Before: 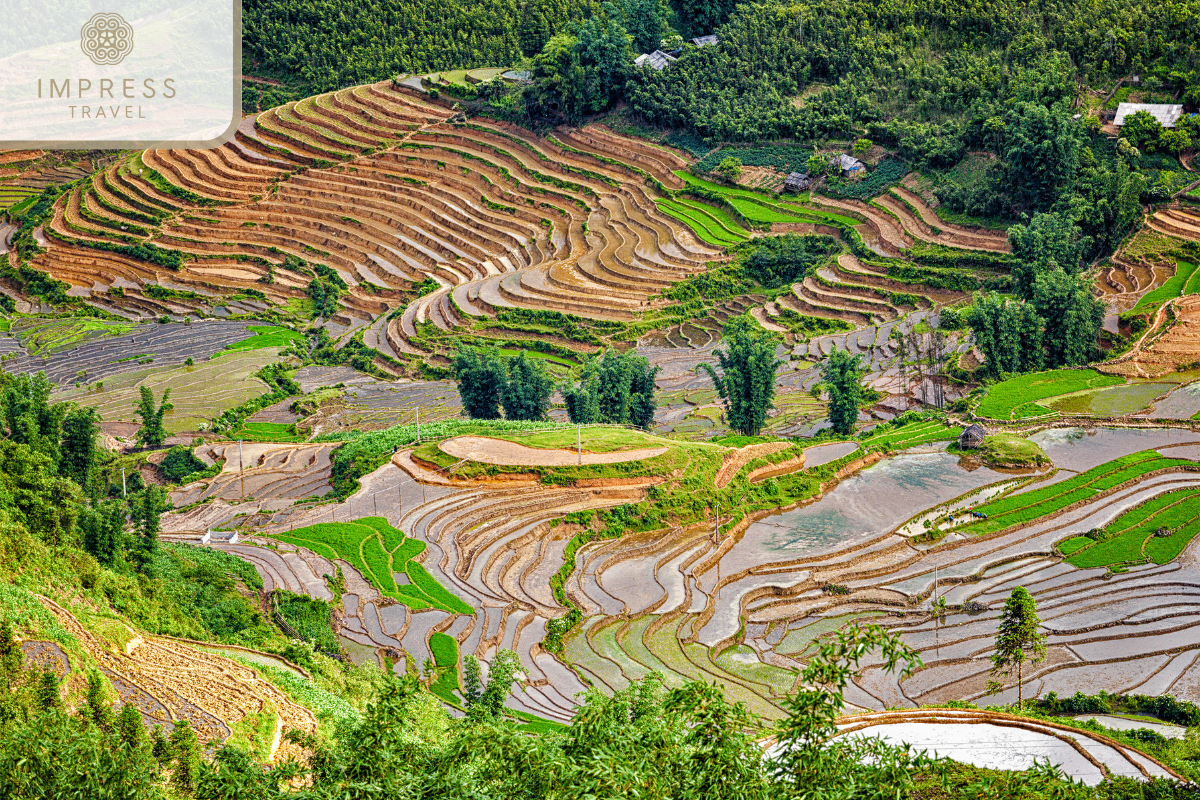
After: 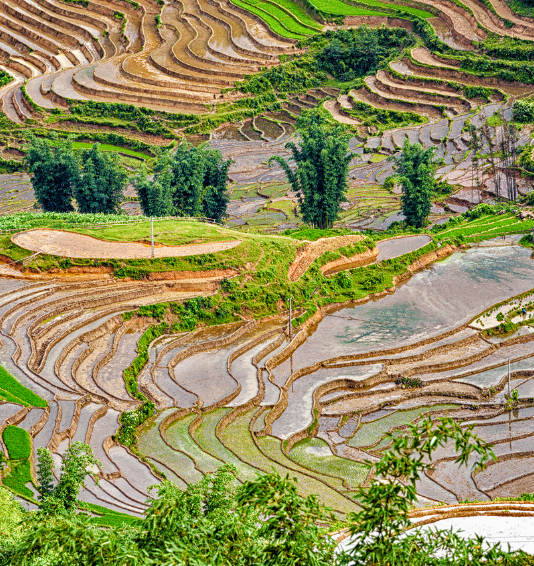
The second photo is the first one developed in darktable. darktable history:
shadows and highlights: soften with gaussian
crop: left 35.594%, top 25.892%, right 19.831%, bottom 3.347%
